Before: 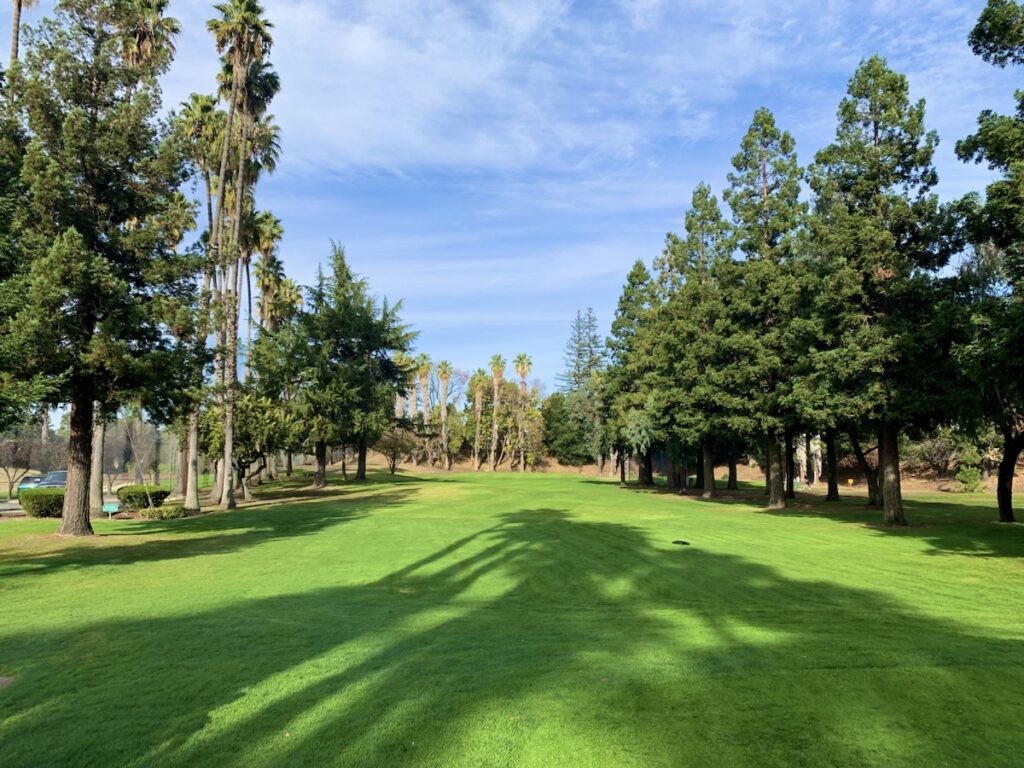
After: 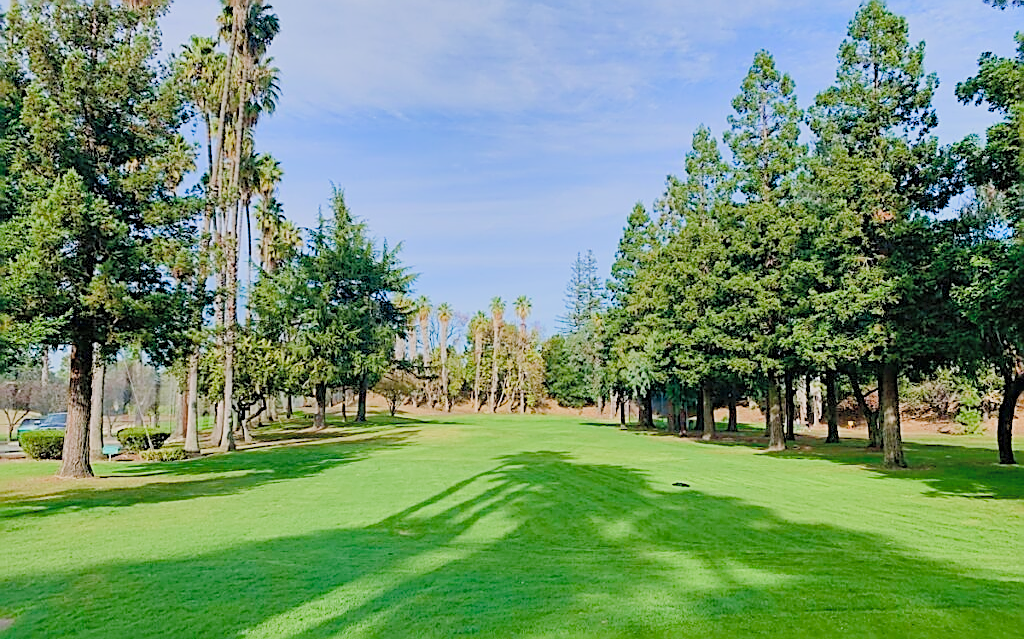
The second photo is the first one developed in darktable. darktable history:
crop: top 7.625%, bottom 8.027%
color calibration: illuminant as shot in camera, x 0.358, y 0.373, temperature 4628.91 K
sharpen: radius 1.685, amount 1.294
shadows and highlights: highlights color adjustment 0%, soften with gaussian
exposure: exposure 0 EV, compensate highlight preservation false
tone curve: curves: ch0 [(0, 0) (0.004, 0.002) (0.02, 0.013) (0.218, 0.218) (0.664, 0.718) (0.832, 0.873) (1, 1)], preserve colors none
global tonemap: drago (0.7, 100)
color balance rgb: shadows lift › chroma 1%, shadows lift › hue 113°, highlights gain › chroma 0.2%, highlights gain › hue 333°, perceptual saturation grading › global saturation 20%, perceptual saturation grading › highlights -50%, perceptual saturation grading › shadows 25%, contrast -20%
